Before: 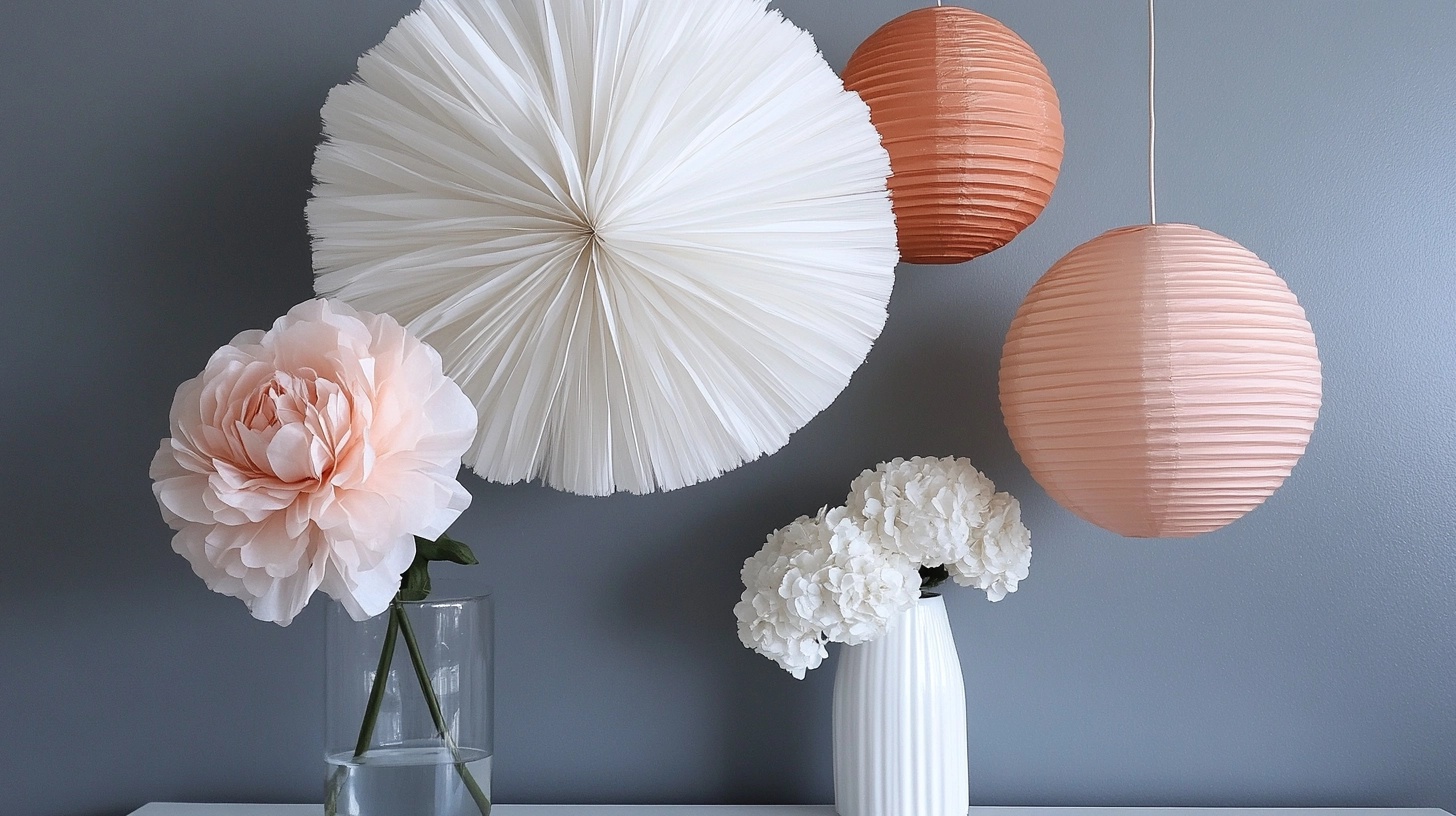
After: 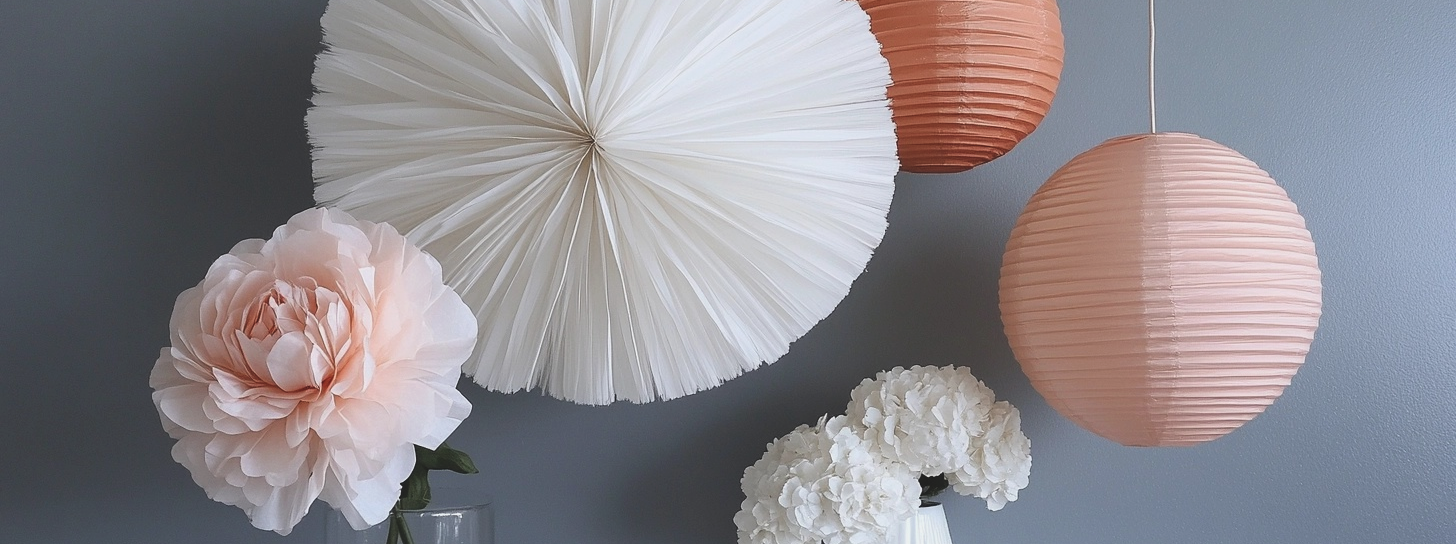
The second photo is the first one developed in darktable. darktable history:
exposure: black level correction -0.014, exposure -0.193 EV, compensate highlight preservation false
crop: top 11.166%, bottom 22.168%
